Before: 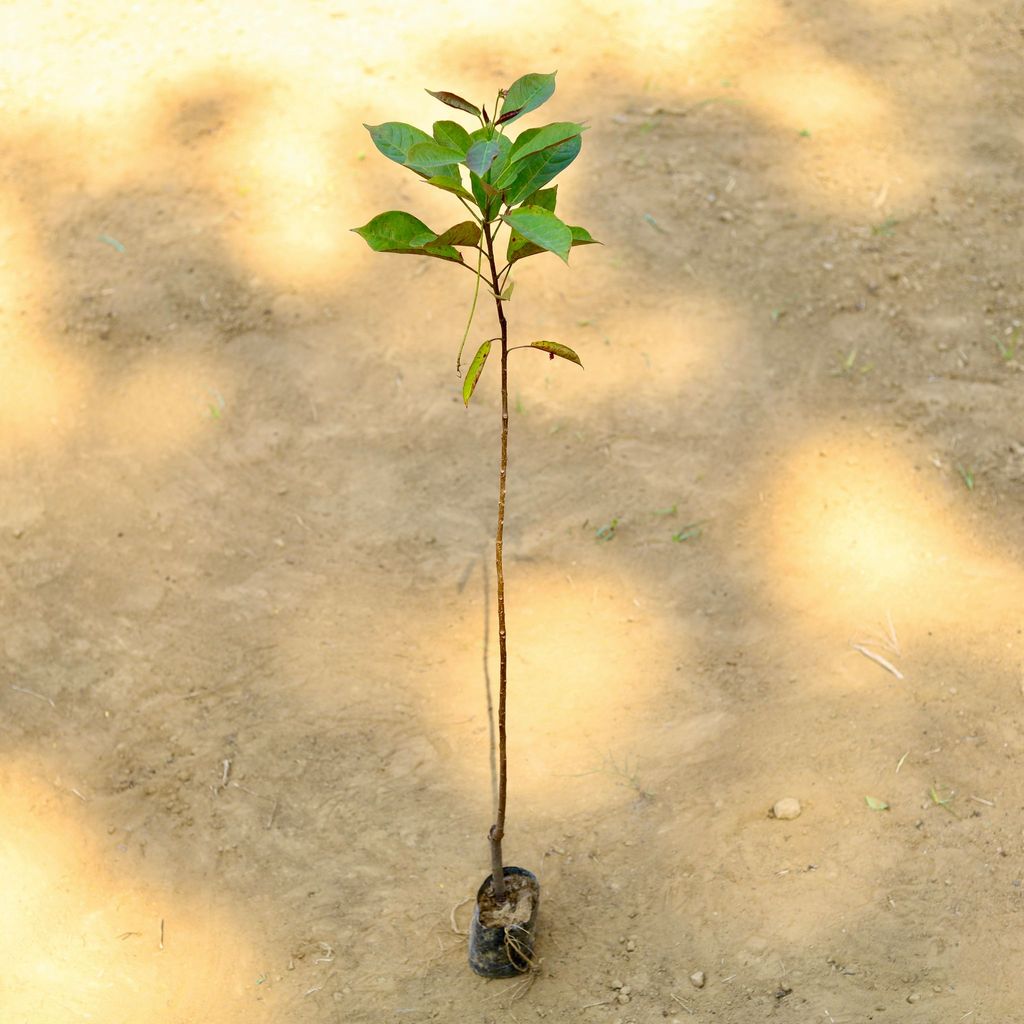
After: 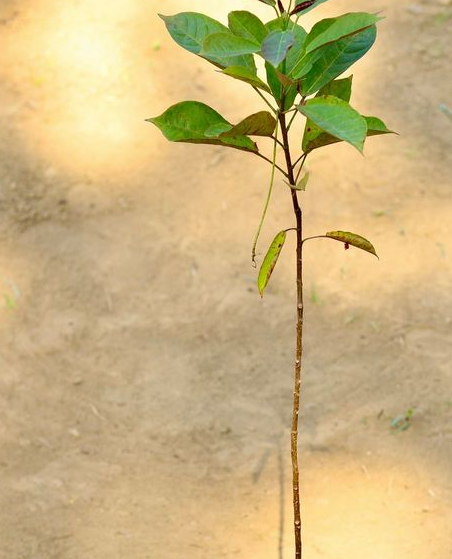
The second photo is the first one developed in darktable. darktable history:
crop: left 20.083%, top 10.762%, right 35.722%, bottom 34.641%
